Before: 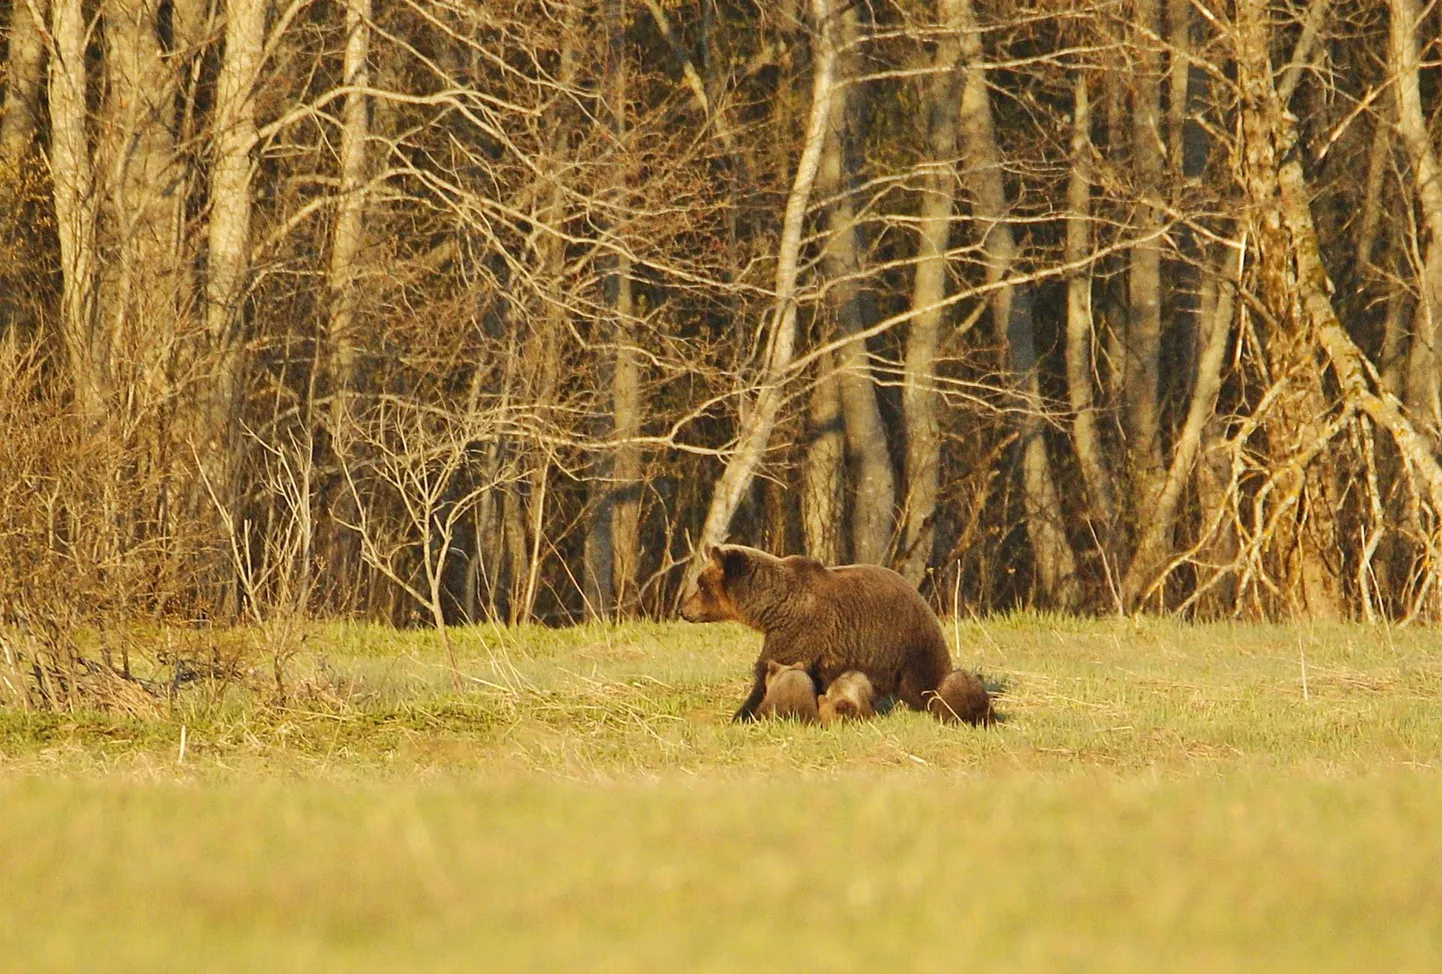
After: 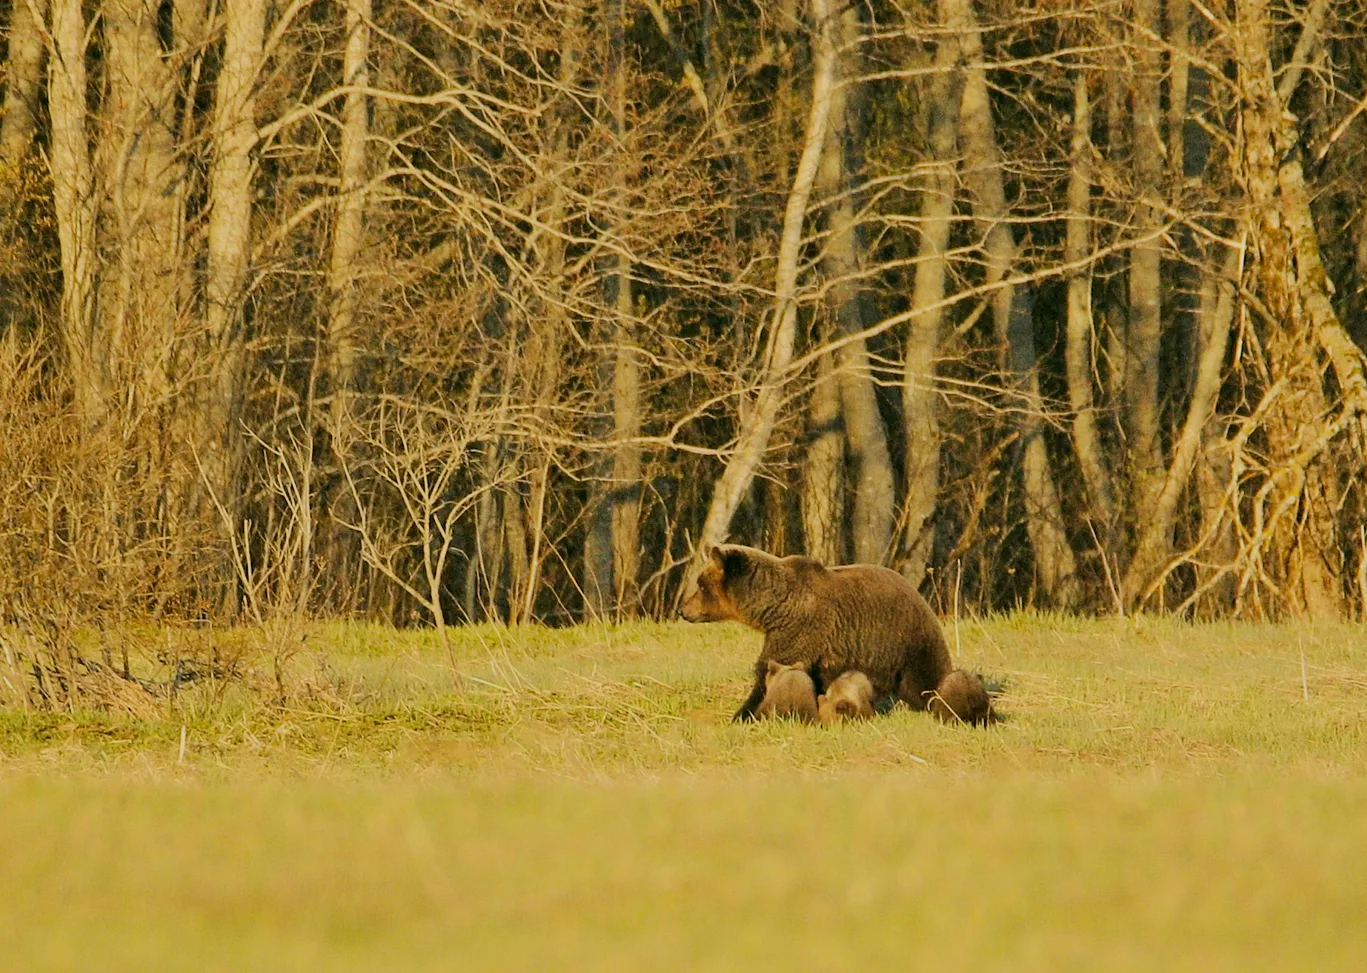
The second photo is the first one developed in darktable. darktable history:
filmic rgb: black relative exposure -7.15 EV, white relative exposure 5.36 EV, hardness 3.02, color science v6 (2022)
color correction: highlights a* 4.02, highlights b* 4.98, shadows a* -7.55, shadows b* 4.98
crop and rotate: right 5.167%
